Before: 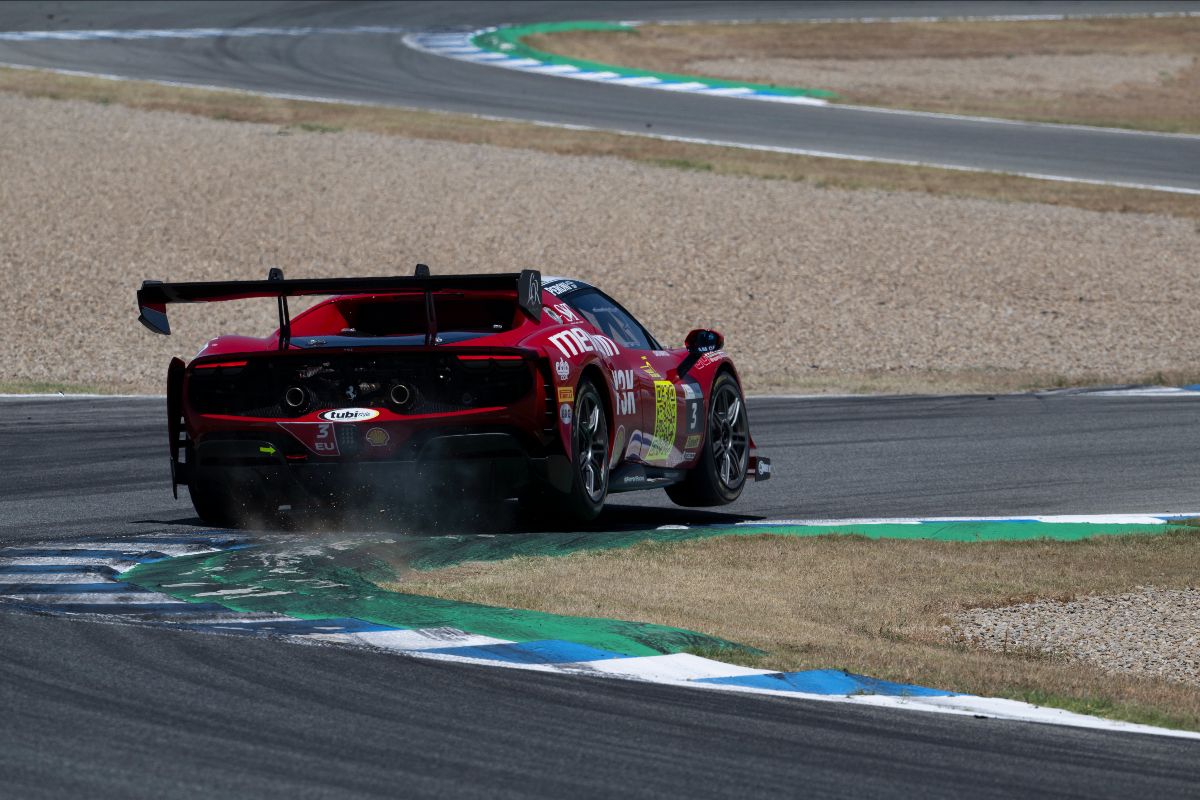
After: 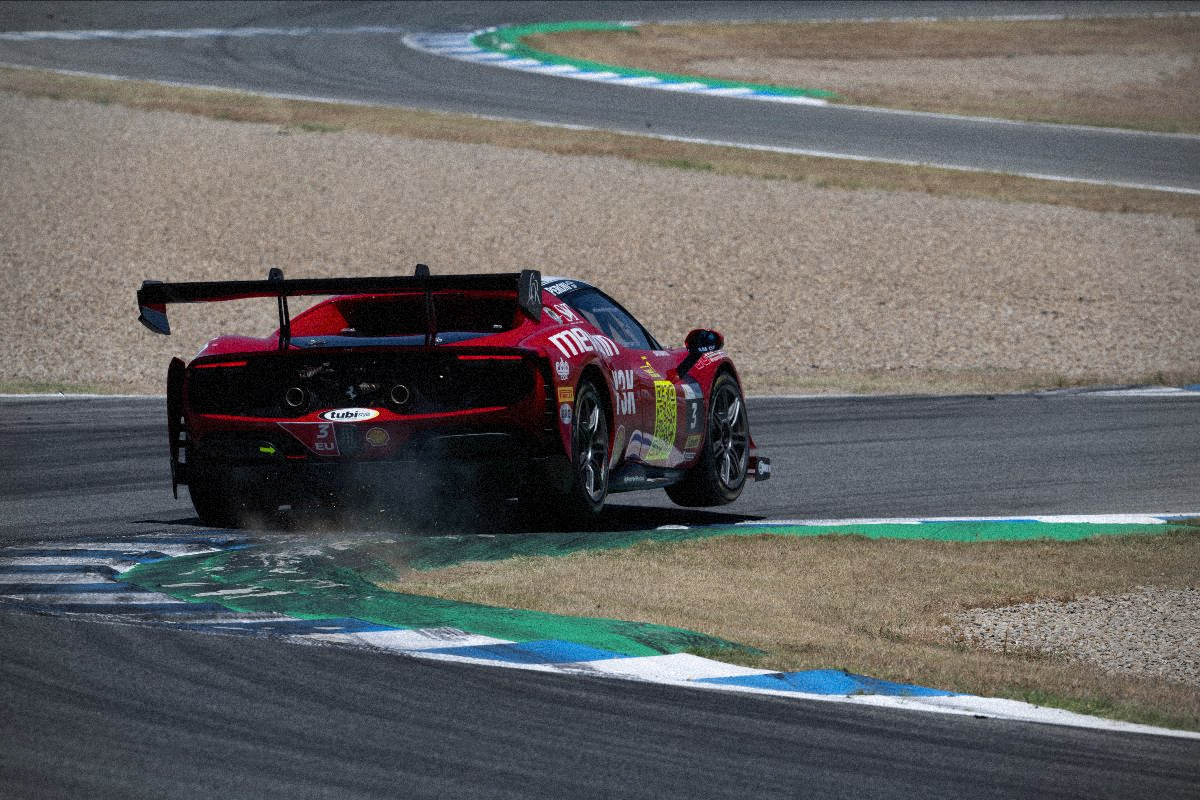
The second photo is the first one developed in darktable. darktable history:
grain: coarseness 9.38 ISO, strength 34.99%, mid-tones bias 0%
vignetting: on, module defaults
